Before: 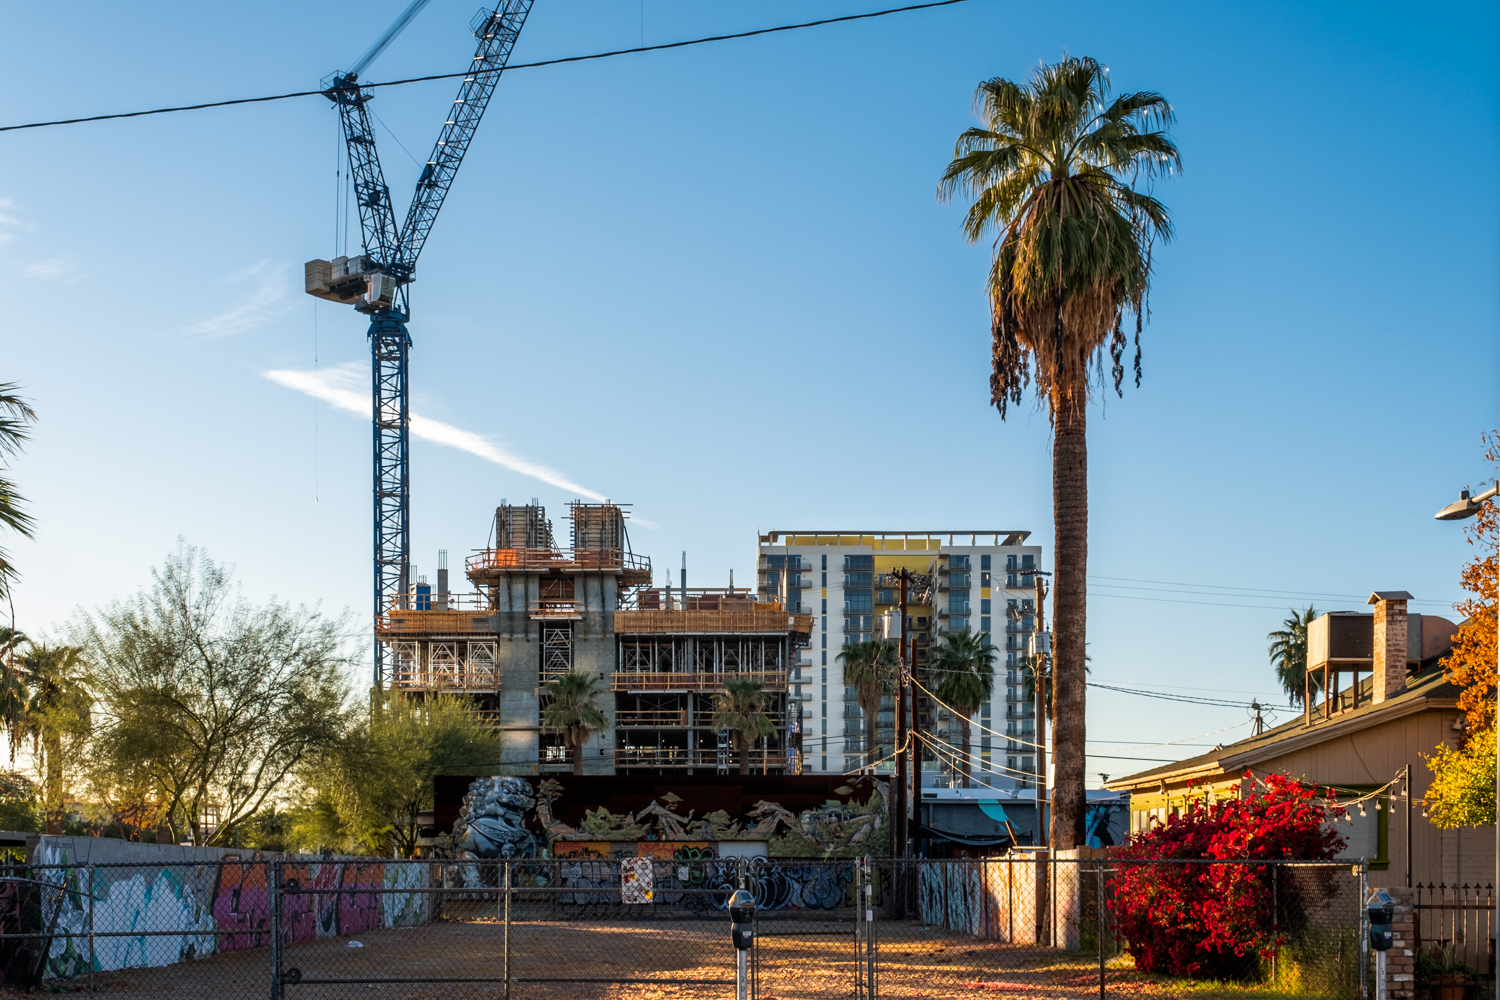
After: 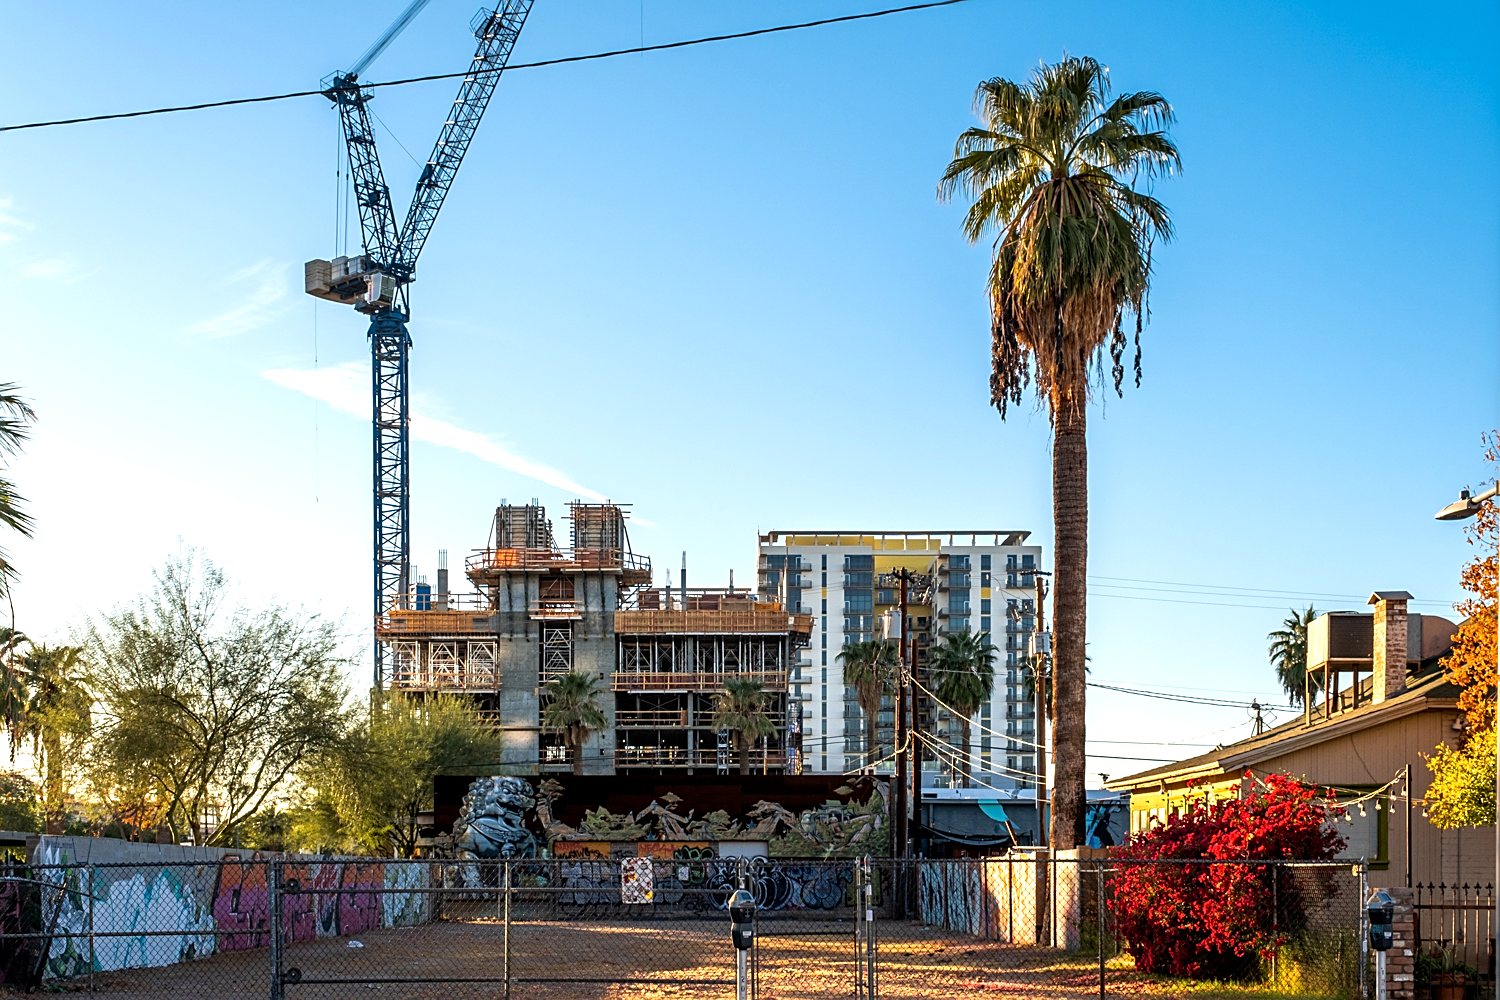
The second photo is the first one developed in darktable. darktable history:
sharpen: on, module defaults
exposure: black level correction 0.001, exposure 0.499 EV, compensate highlight preservation false
tone equalizer: on, module defaults
